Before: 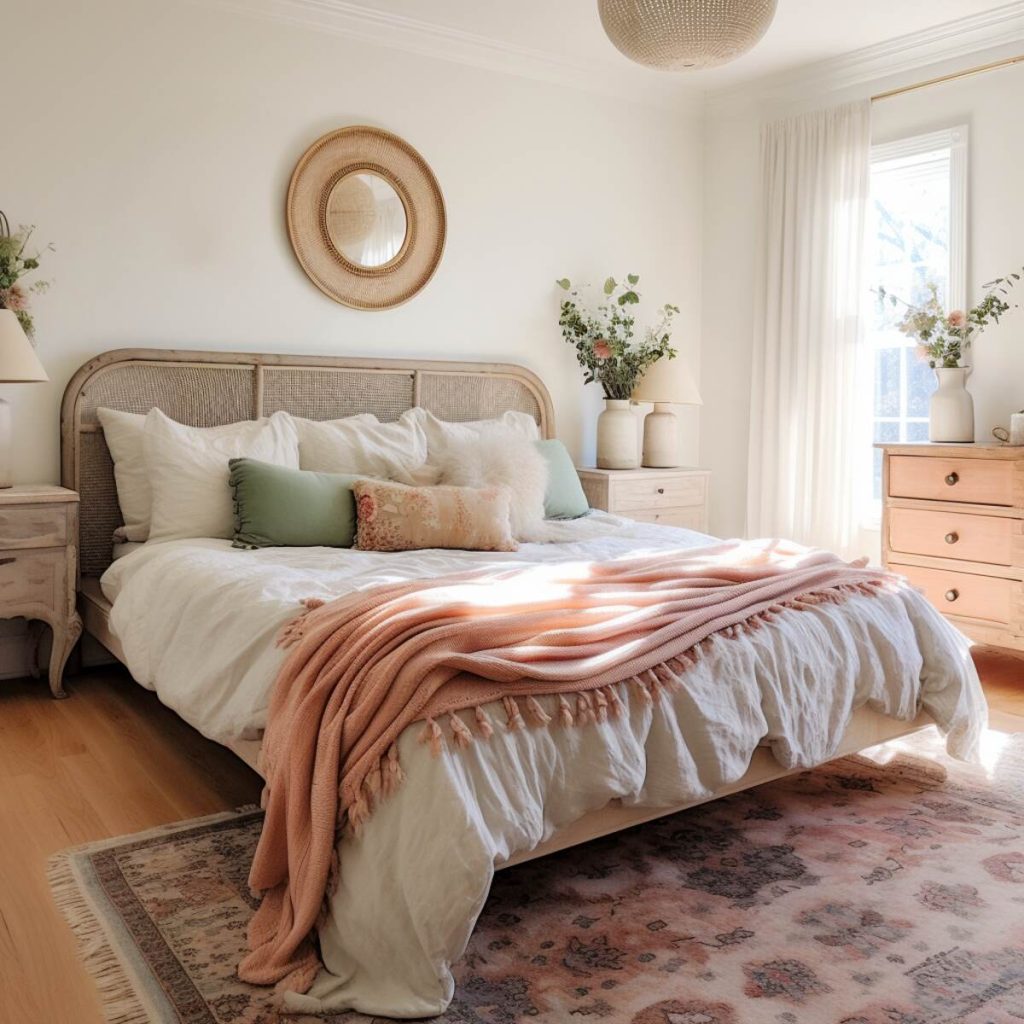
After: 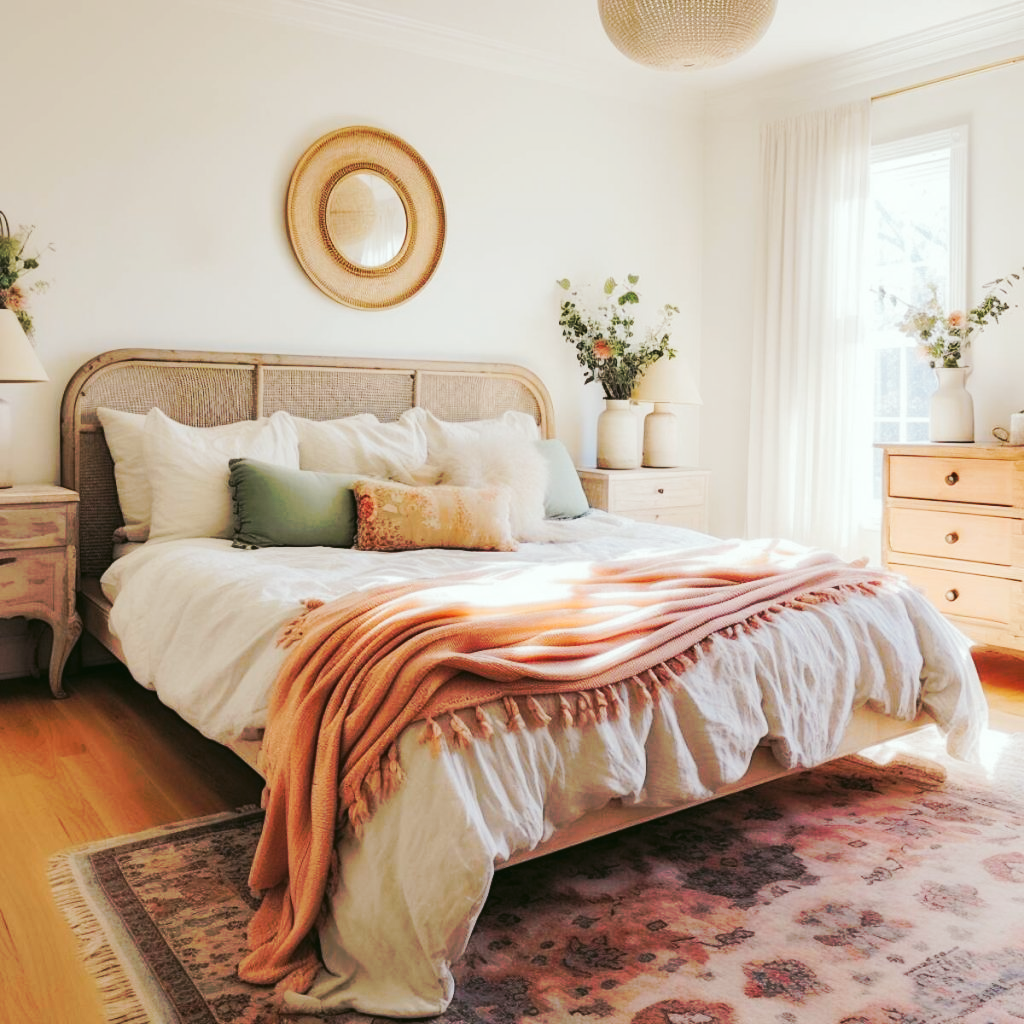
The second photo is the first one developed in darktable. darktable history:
tone curve: curves: ch0 [(0, 0) (0.003, 0.003) (0.011, 0.011) (0.025, 0.024) (0.044, 0.043) (0.069, 0.067) (0.1, 0.096) (0.136, 0.131) (0.177, 0.171) (0.224, 0.217) (0.277, 0.268) (0.335, 0.324) (0.399, 0.385) (0.468, 0.452) (0.543, 0.571) (0.623, 0.647) (0.709, 0.727) (0.801, 0.813) (0.898, 0.904) (1, 1)], preserve colors none
color look up table: target L [95.87, 92.77, 92.21, 89.44, 64.36, 72.71, 68.11, 65.5, 56.49, 33.06, 24.14, 200, 88.89, 88.29, 89.2, 73.48, 74.32, 72.65, 67.51, 55.2, 55.13, 62.45, 58.73, 55.04, 54.52, 51.1, 35.51, 20.15, 92.84, 85.02, 61.19, 69.2, 68.26, 66.87, 54.54, 50.35, 42.32, 30.47, 29.85, 24.14, 25.8, 10.67, 10.47, 89.5, 77.33, 69.62, 52.55, 49.44, 13.86], target a [-6.775, -26.73, -25.55, -43.62, -60.24, -15.78, -11.57, -46.35, -41.16, -35.81, -17.41, 0, 1.693, -6.323, 13.88, 31.58, 42.37, 28.02, 8.476, 82.52, 78.04, 16.09, 36.02, 59.23, 82.14, 77.22, 47.69, 28.38, -0.629, 26.68, 81.74, 67.79, 10.14, 41.06, 48.5, 58.49, 73.98, -0.592, 50.02, 12.88, 48.08, 17.96, 8.968, -28.16, -15.16, -34.08, -8.759, -30.96, -9.177], target b [5.564, 39.18, 1.805, 19.58, 55.98, 1.466, 47.23, 20.36, 45.75, 29.65, 23.94, 0, 29.36, 86.26, -0.674, 77.47, 2.654, 59.37, 4.318, 20.93, 61.28, 66.98, 36.02, 66.01, 13.8, 51.56, 11.51, 26.02, -4.498, -20, -35.98, -45.19, -47.67, -49.42, -17.87, -48.28, -69.94, 0.448, -89.95, -51.06, -5.975, -43.46, -4.707, -9.55, -30.54, -19.93, -38.27, -9.152, -0.697], num patches 49
